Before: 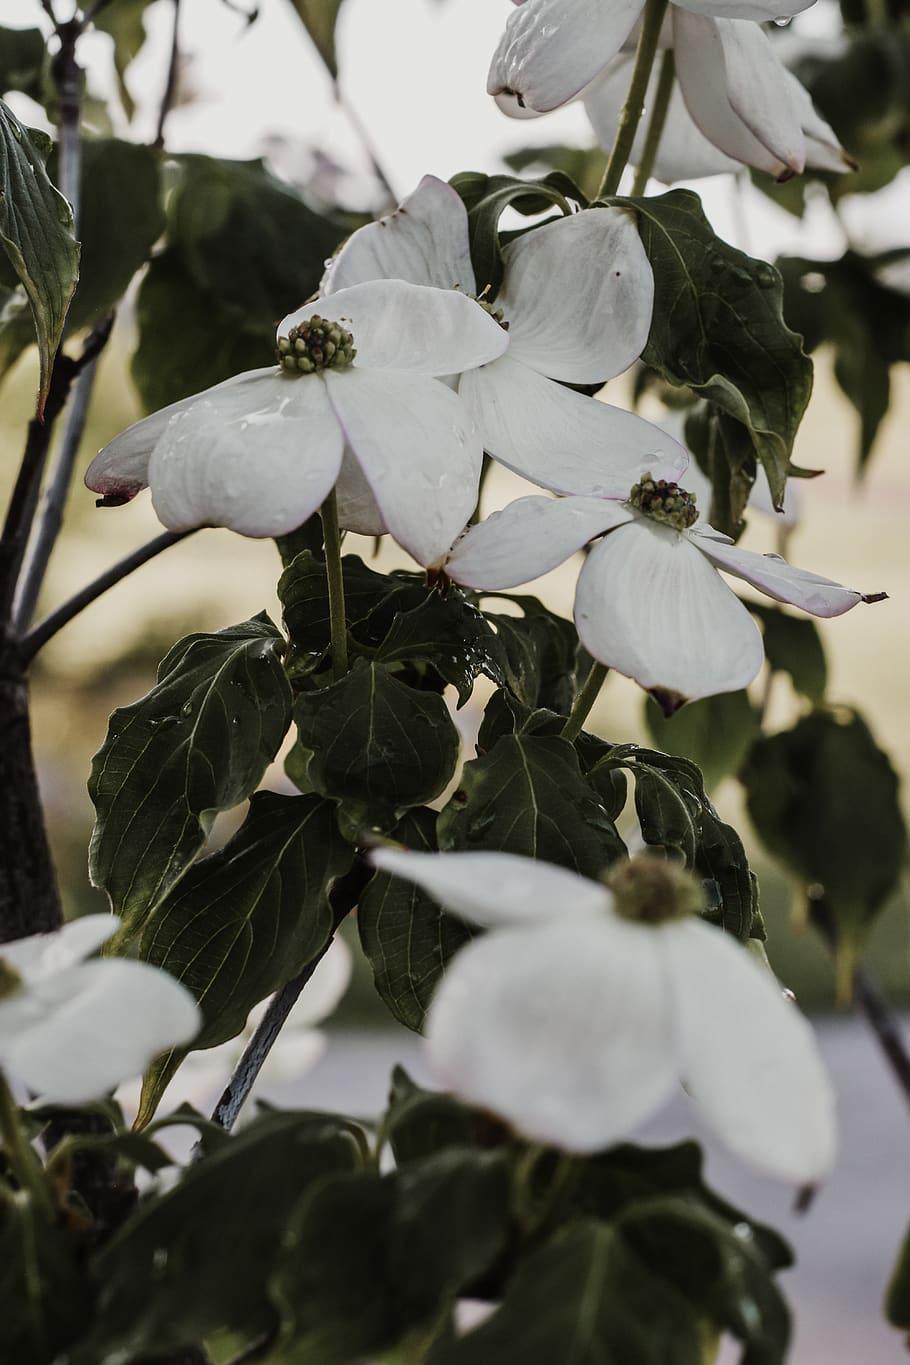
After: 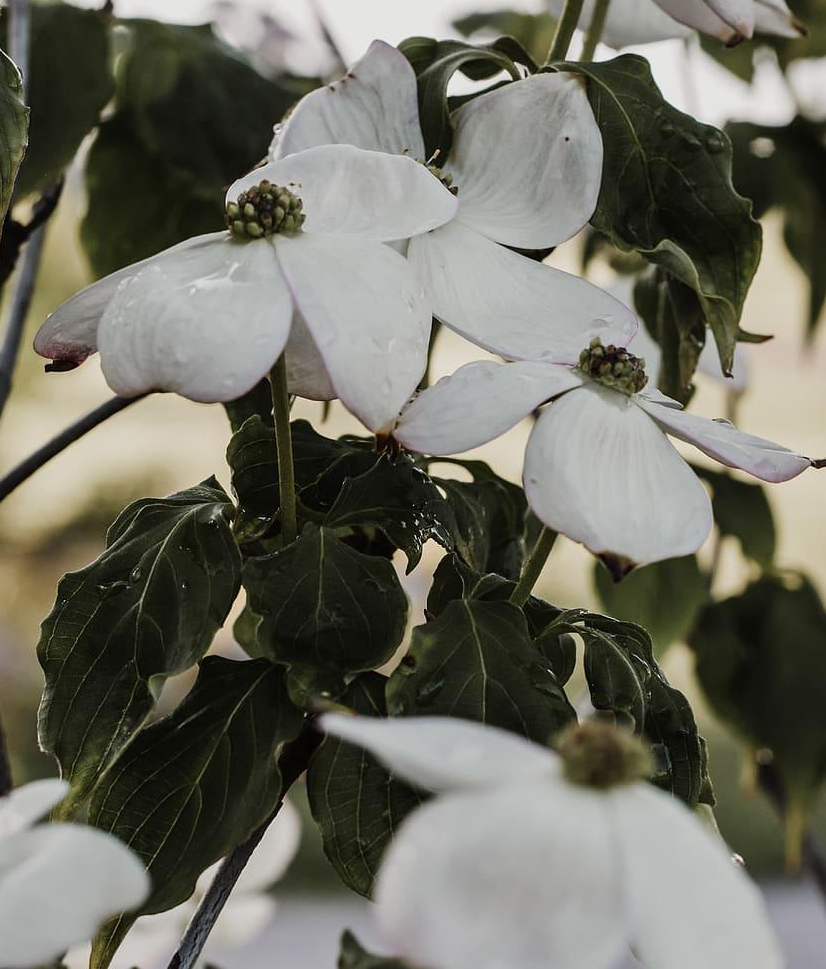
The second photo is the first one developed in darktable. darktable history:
crop: left 5.68%, top 9.95%, right 3.508%, bottom 19.032%
color correction: highlights b* 0.007
